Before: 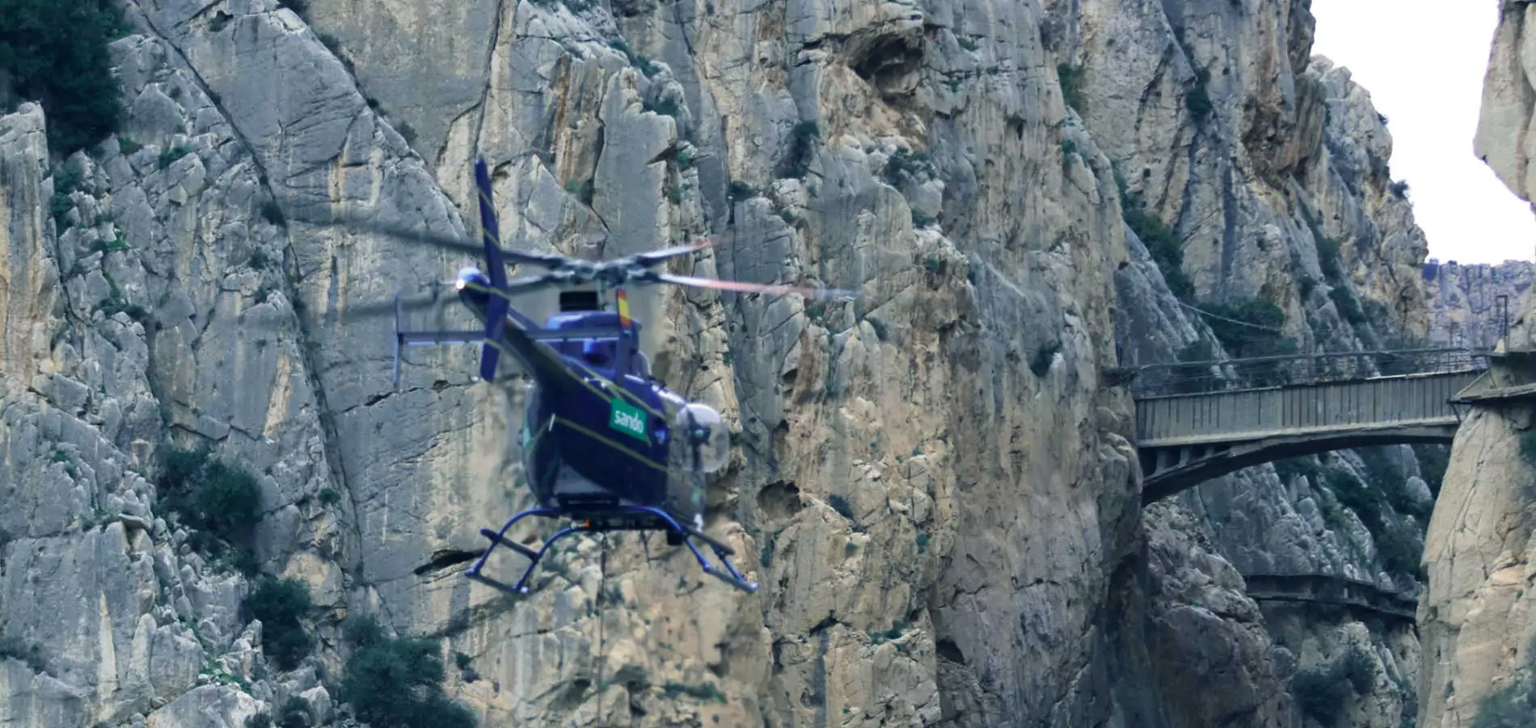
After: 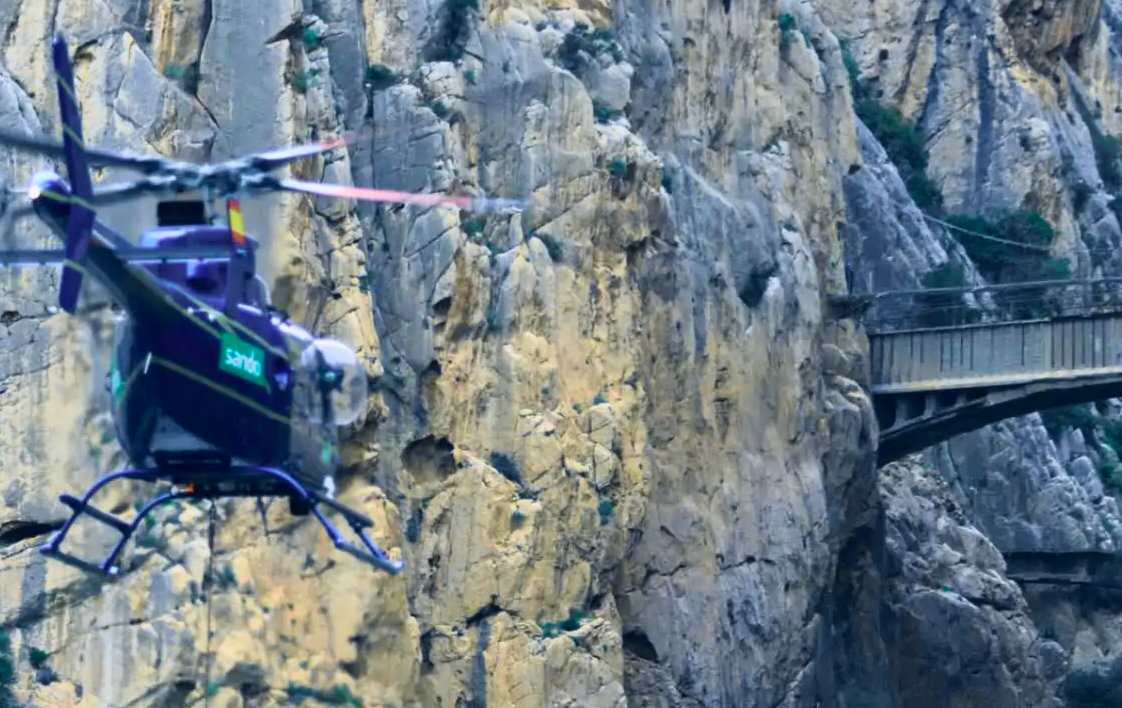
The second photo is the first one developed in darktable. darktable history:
tone curve: curves: ch0 [(0, 0) (0.091, 0.075) (0.389, 0.441) (0.696, 0.808) (0.844, 0.908) (0.909, 0.942) (1, 0.973)]; ch1 [(0, 0) (0.437, 0.404) (0.48, 0.486) (0.5, 0.5) (0.529, 0.556) (0.58, 0.606) (0.616, 0.654) (1, 1)]; ch2 [(0, 0) (0.442, 0.415) (0.5, 0.5) (0.535, 0.567) (0.585, 0.632) (1, 1)], color space Lab, independent channels, preserve colors none
velvia: strength 27%
crop and rotate: left 28.256%, top 17.734%, right 12.656%, bottom 3.573%
